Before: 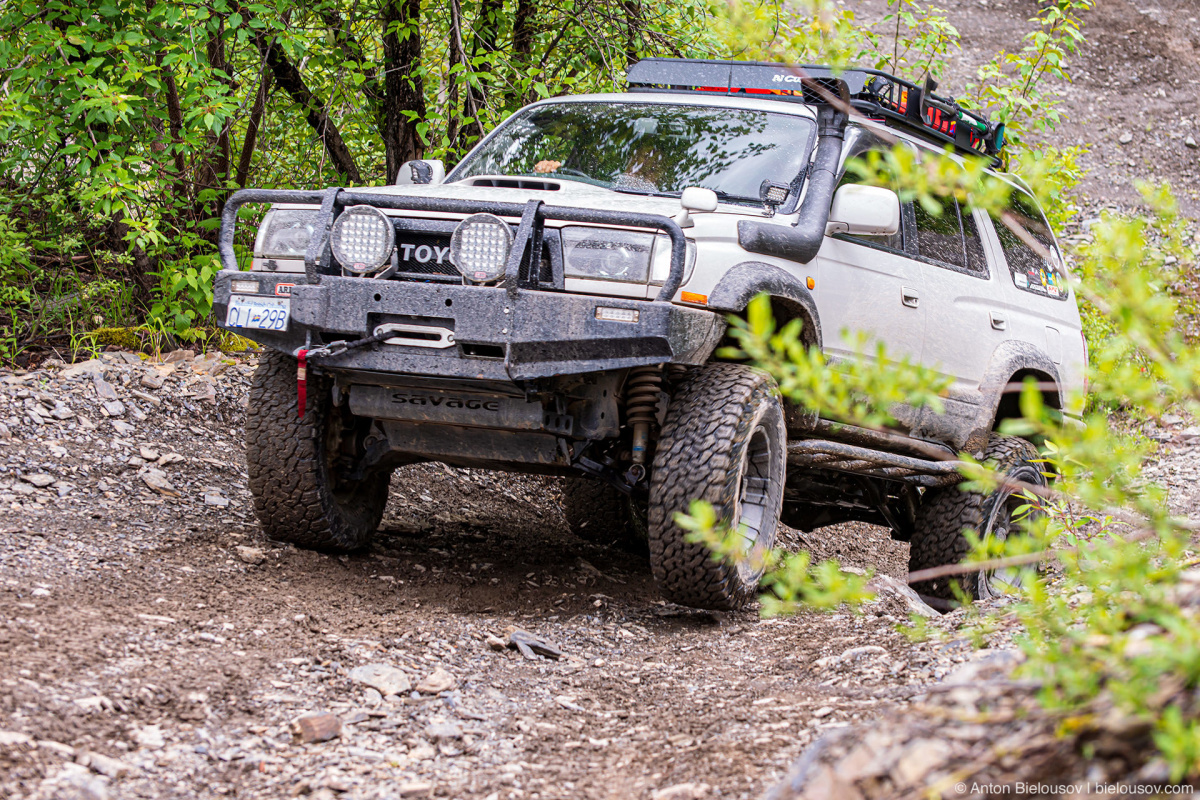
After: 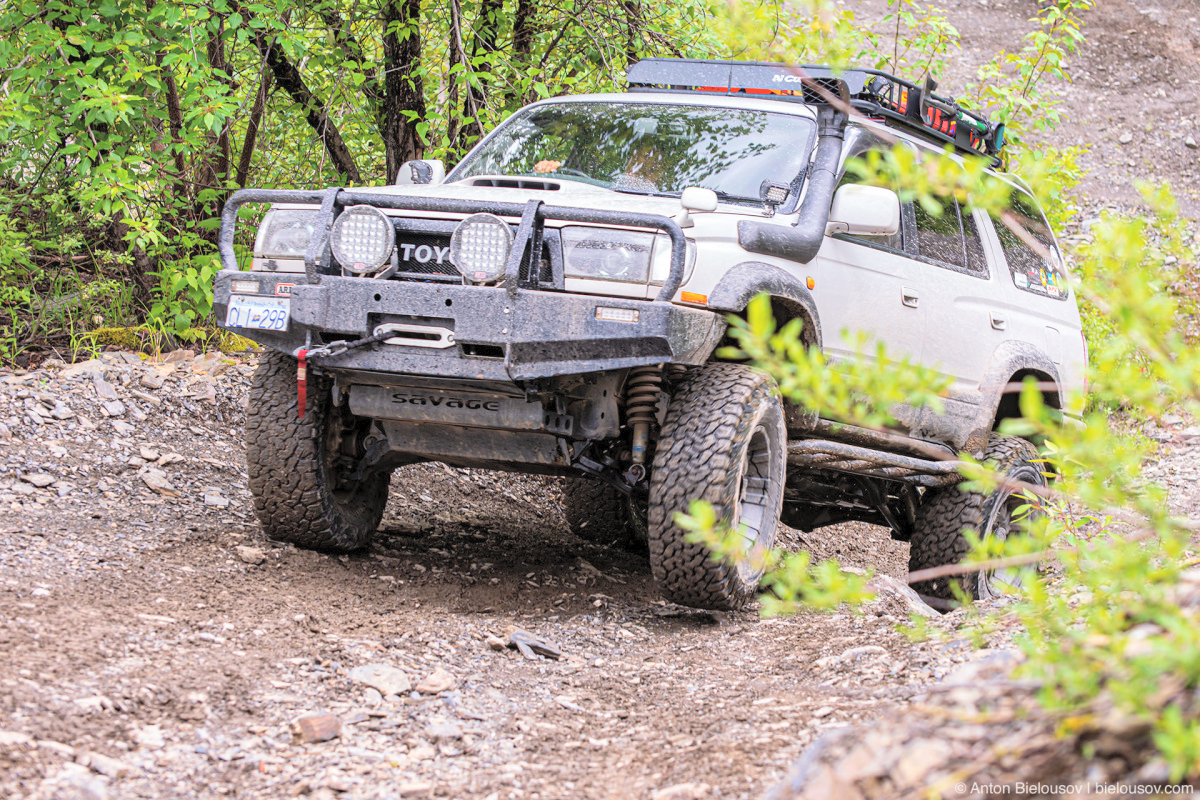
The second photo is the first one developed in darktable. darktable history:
contrast brightness saturation: brightness 0.282
